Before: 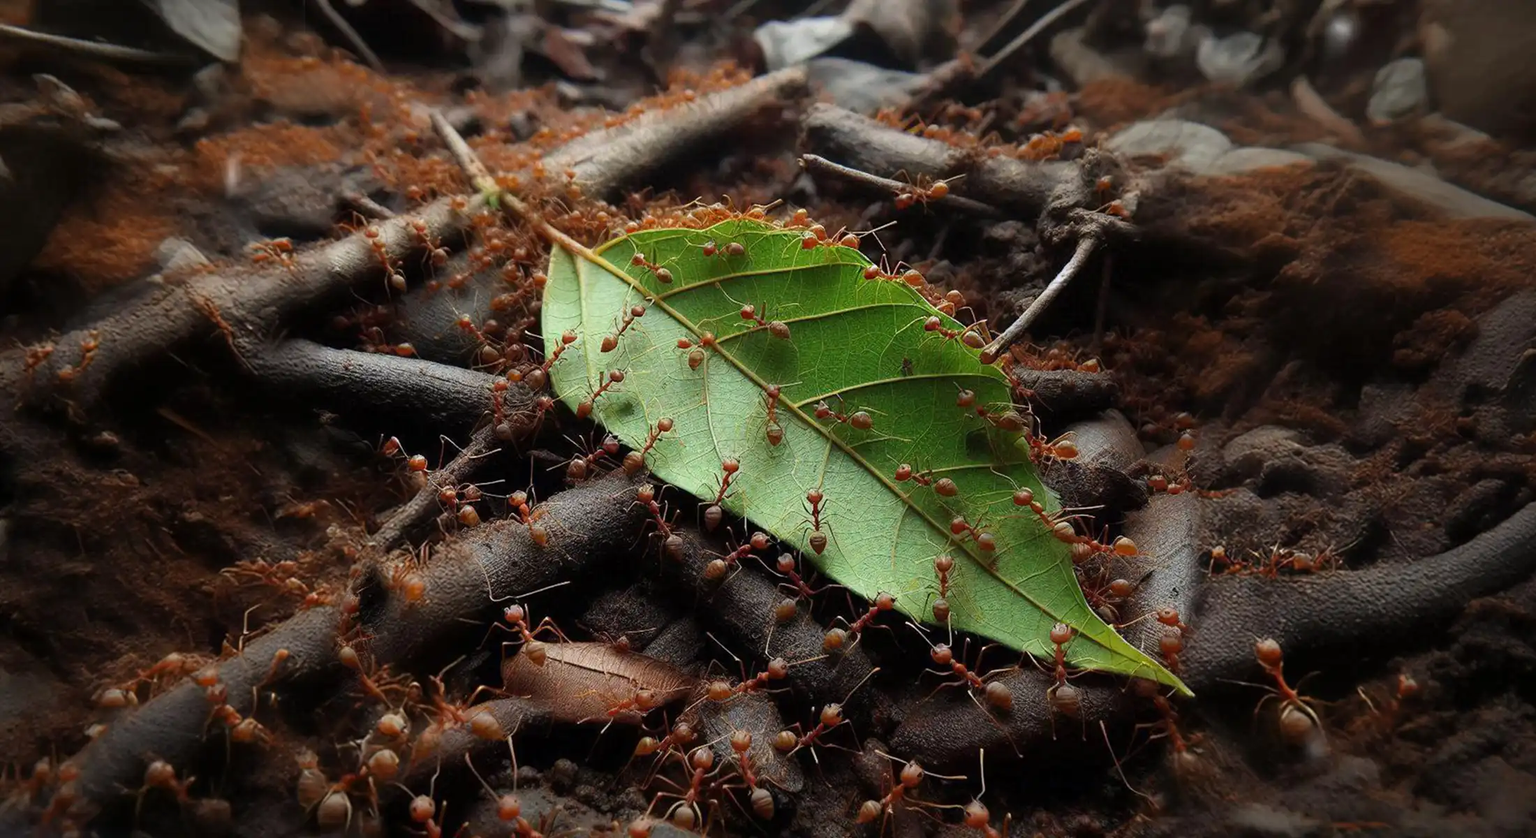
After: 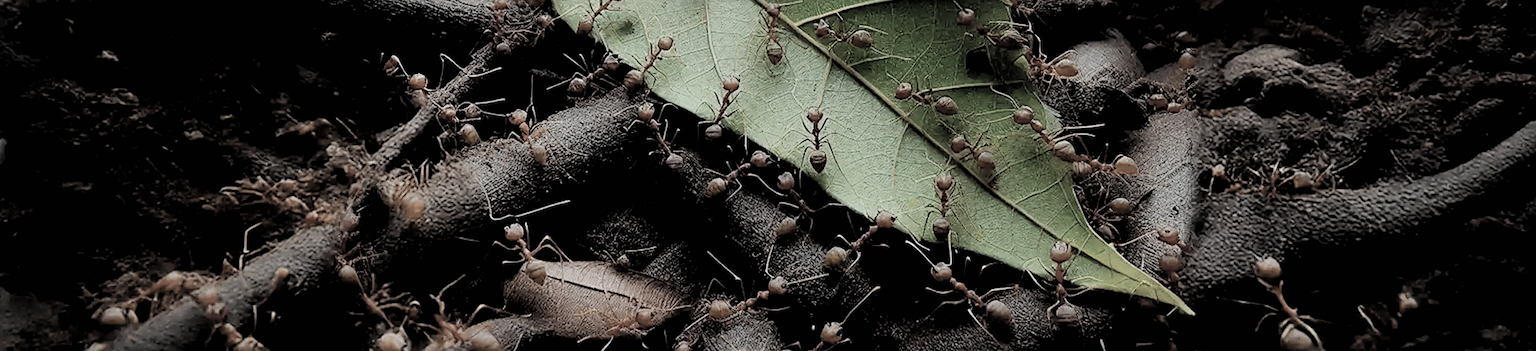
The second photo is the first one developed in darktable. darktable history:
crop: top 45.551%, bottom 12.262%
color zones: curves: ch1 [(0.238, 0.163) (0.476, 0.2) (0.733, 0.322) (0.848, 0.134)]
sharpen: on, module defaults
color balance: output saturation 120%
shadows and highlights: shadows 25, highlights -48, soften with gaussian
rgb levels: levels [[0.013, 0.434, 0.89], [0, 0.5, 1], [0, 0.5, 1]]
filmic rgb: black relative exposure -7.65 EV, white relative exposure 4.56 EV, hardness 3.61, contrast 1.05
